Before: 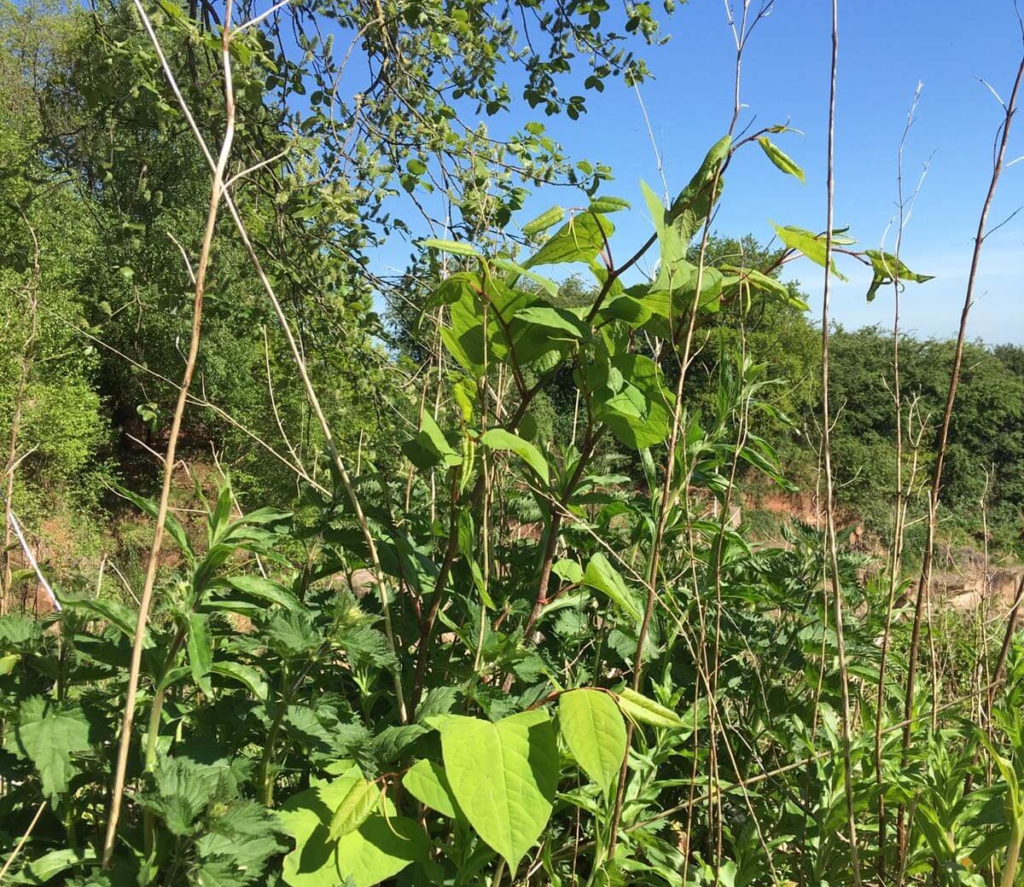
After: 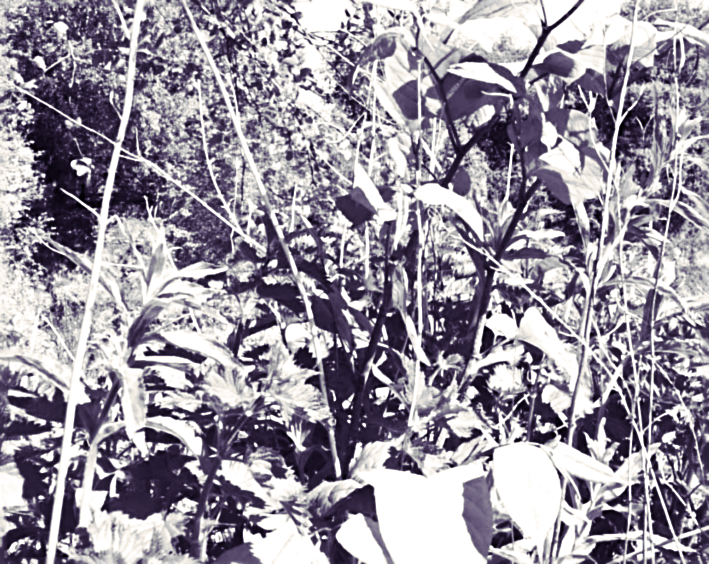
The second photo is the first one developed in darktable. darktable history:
crop: left 6.488%, top 27.668%, right 24.183%, bottom 8.656%
exposure: exposure 1.137 EV, compensate highlight preservation false
lowpass: radius 0.76, contrast 1.56, saturation 0, unbound 0
sharpen: radius 2.767
split-toning: shadows › hue 255.6°, shadows › saturation 0.66, highlights › hue 43.2°, highlights › saturation 0.68, balance -50.1
